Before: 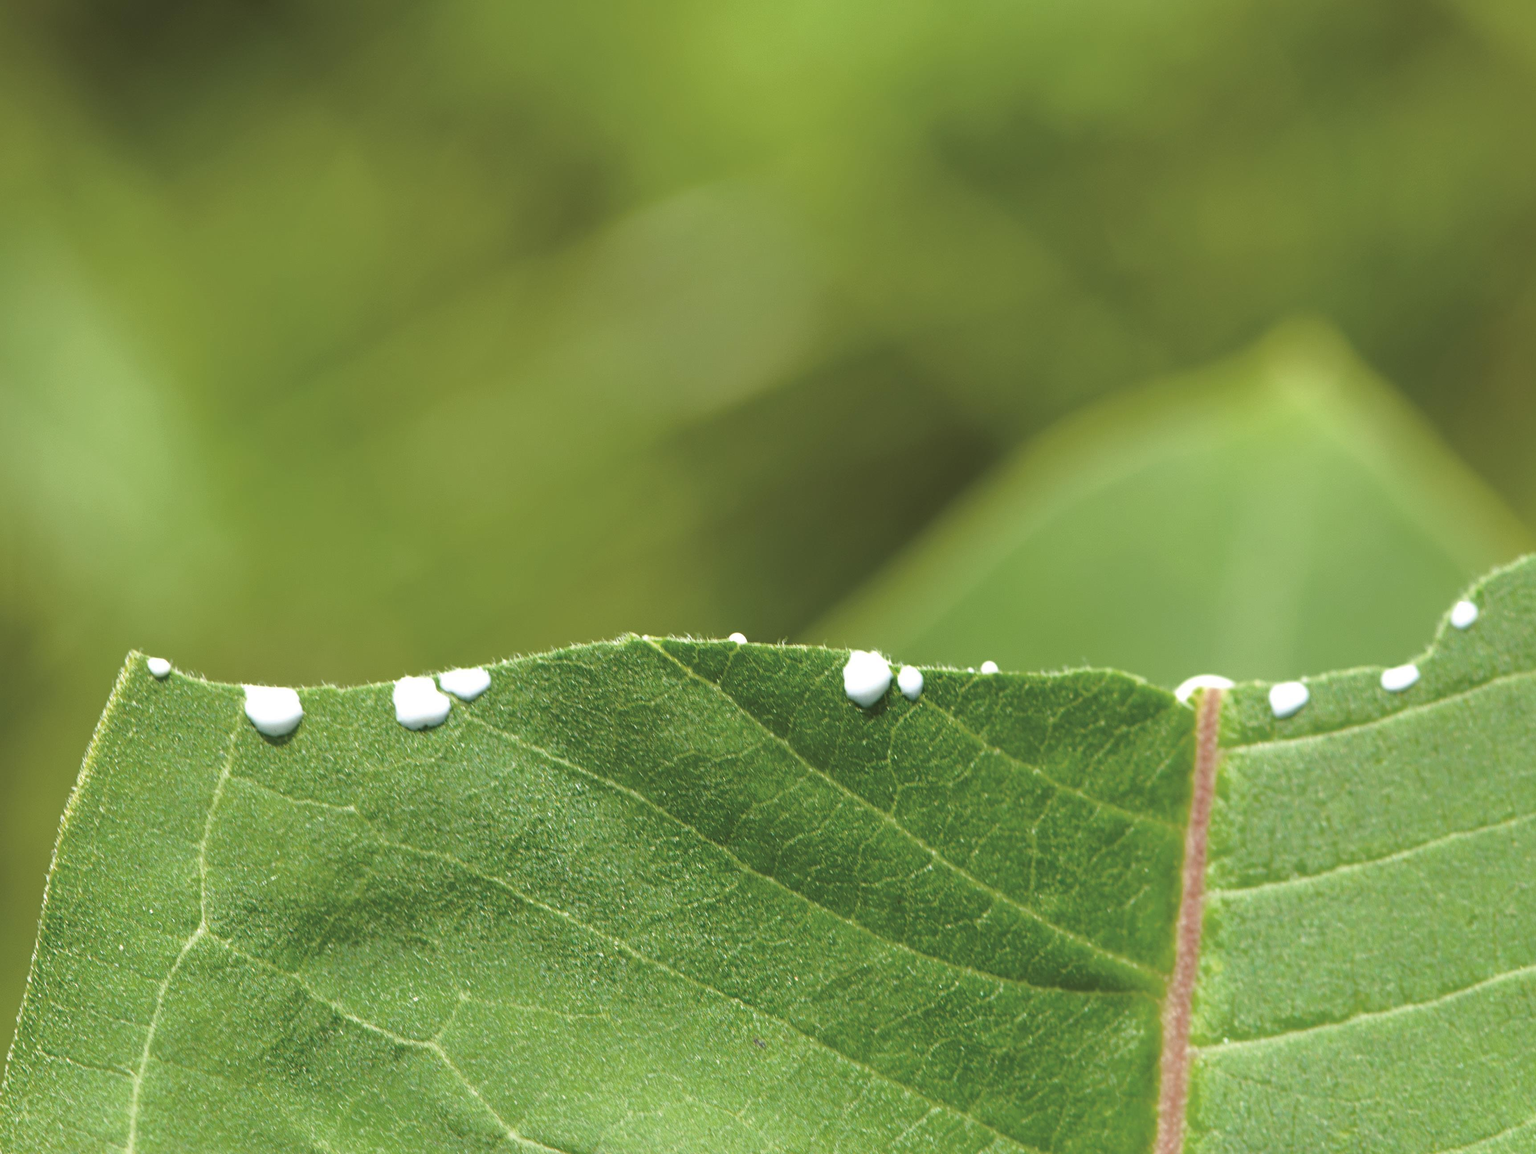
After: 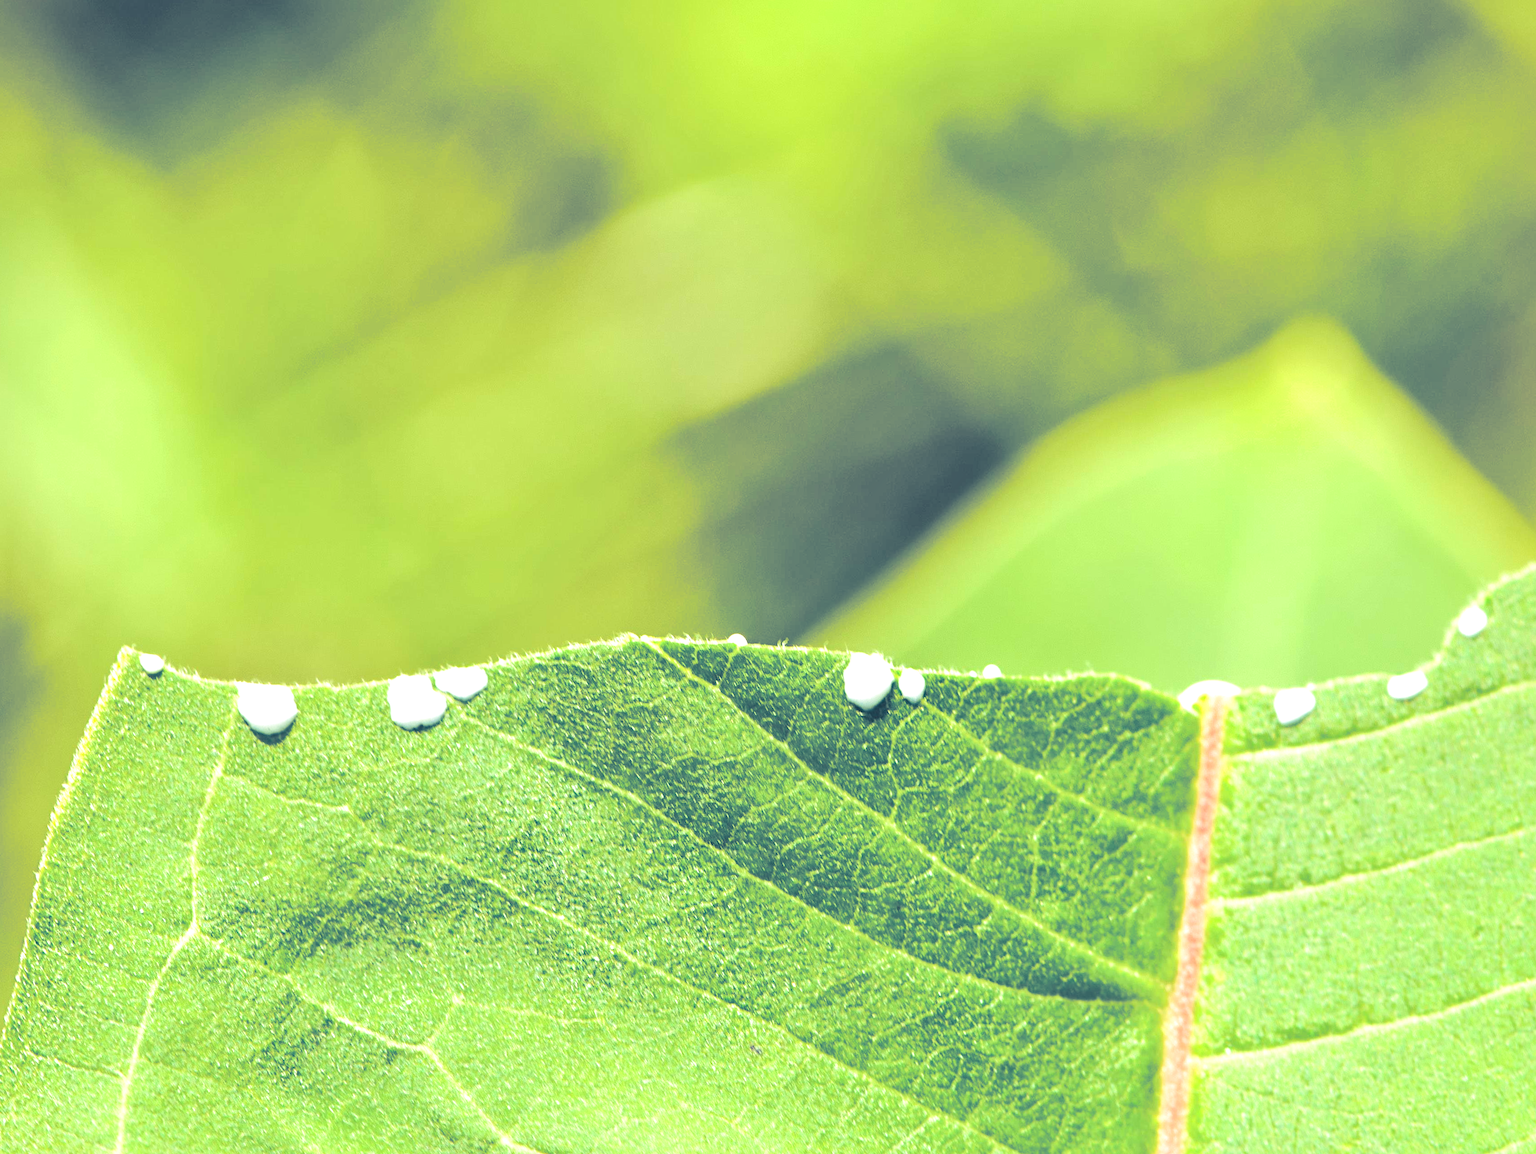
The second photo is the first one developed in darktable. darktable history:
crop and rotate: angle -0.5°
split-toning: shadows › hue 226.8°, shadows › saturation 0.84
local contrast: mode bilateral grid, contrast 20, coarseness 50, detail 140%, midtone range 0.2
contrast brightness saturation: contrast 0.2, brightness 0.16, saturation 0.22
exposure: black level correction 0, exposure 0.9 EV, compensate exposure bias true, compensate highlight preservation false
rgb levels: preserve colors max RGB
